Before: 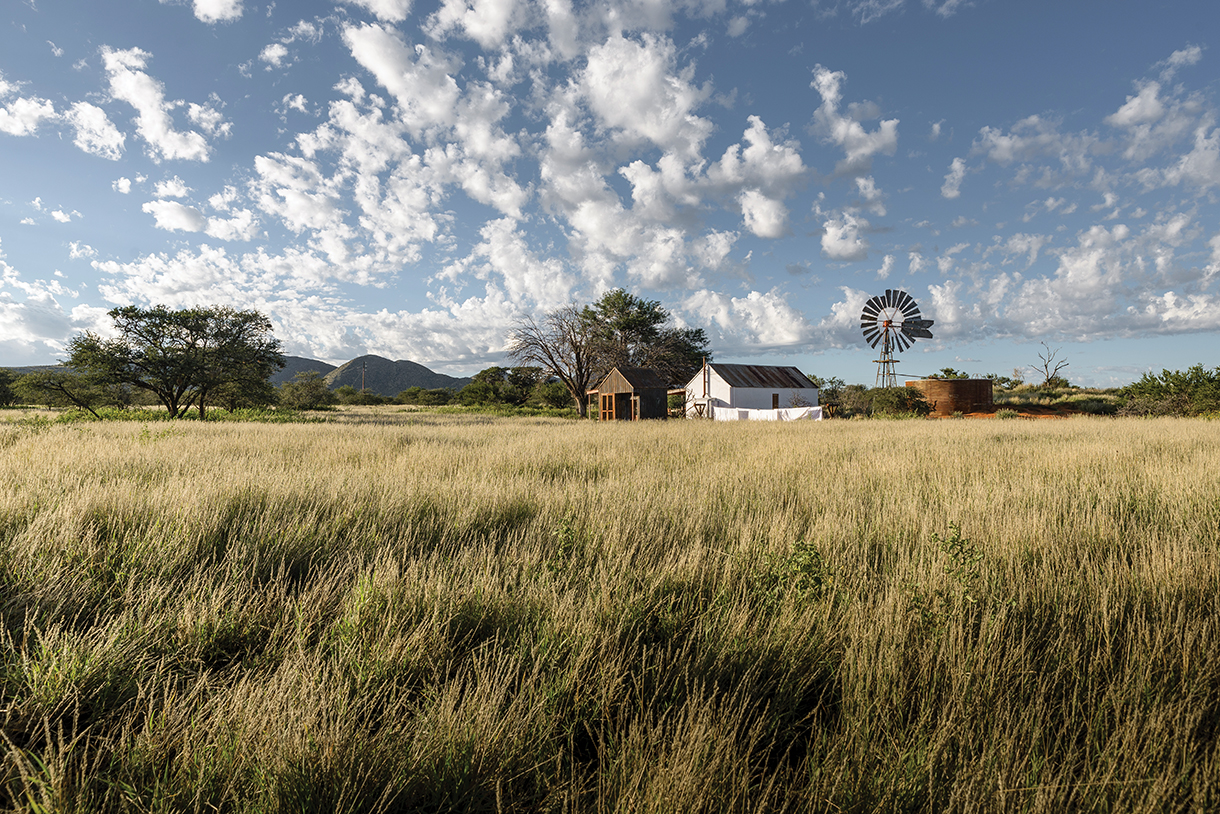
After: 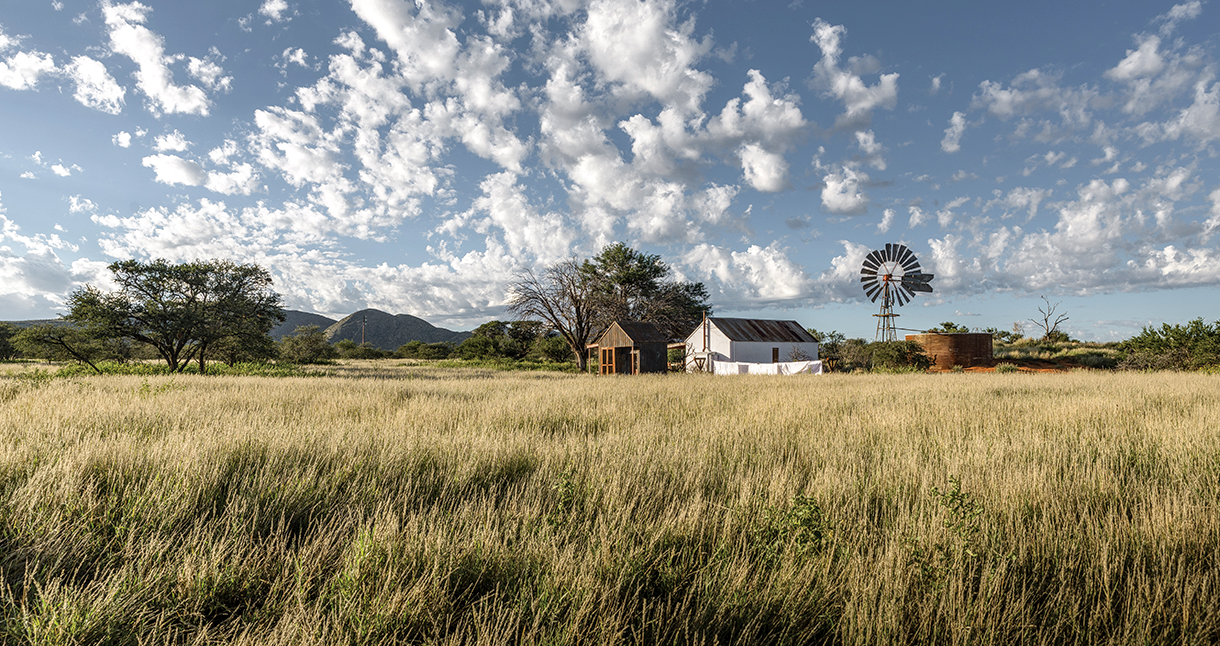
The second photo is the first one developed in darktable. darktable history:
local contrast: on, module defaults
crop and rotate: top 5.658%, bottom 14.926%
